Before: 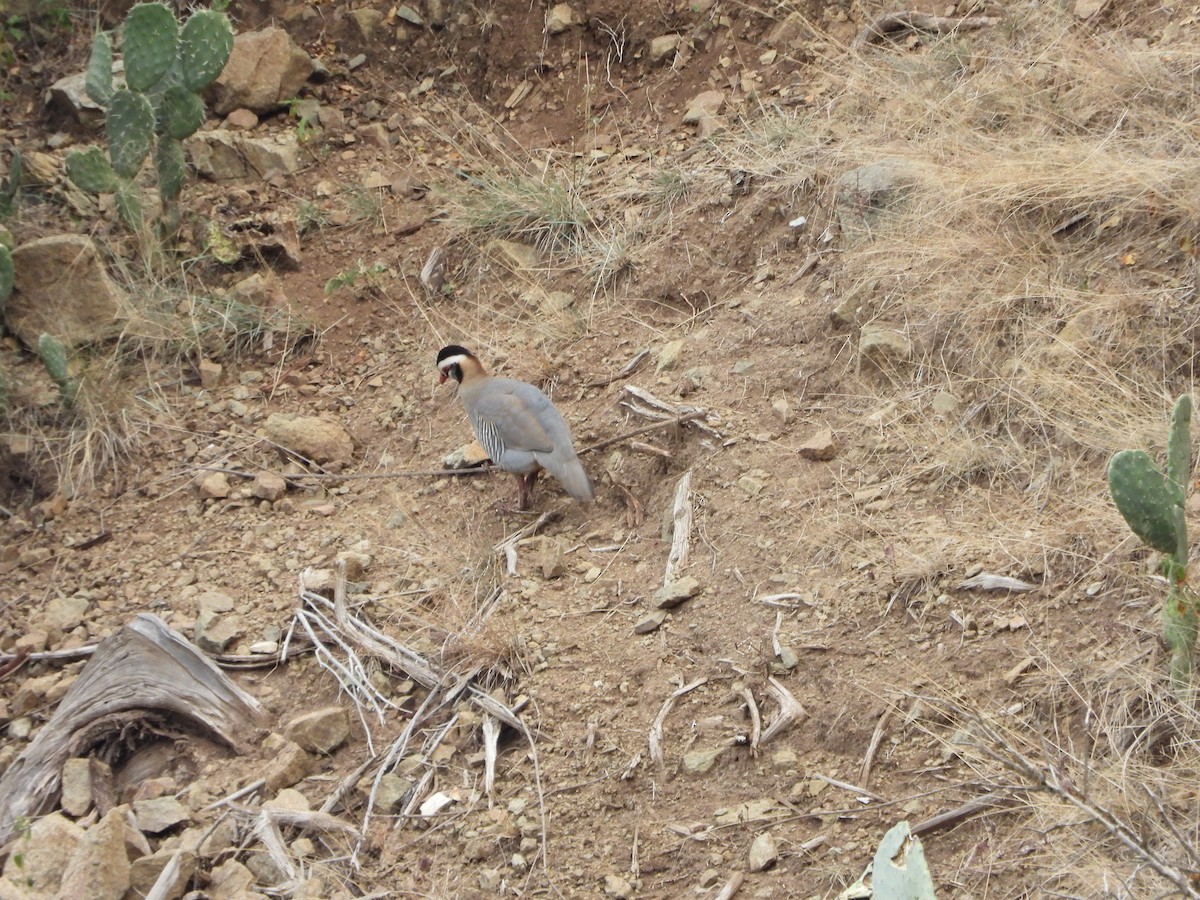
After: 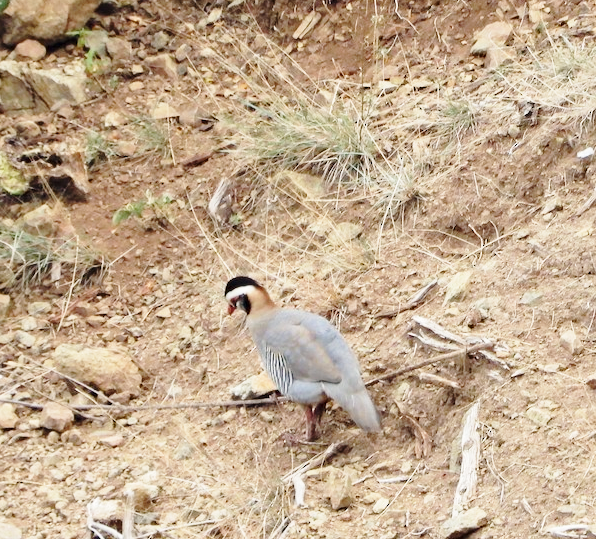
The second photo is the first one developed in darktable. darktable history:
base curve: curves: ch0 [(0, 0) (0.028, 0.03) (0.121, 0.232) (0.46, 0.748) (0.859, 0.968) (1, 1)], preserve colors none
crop: left 17.738%, top 7.738%, right 32.543%, bottom 32.357%
haze removal: compatibility mode true, adaptive false
